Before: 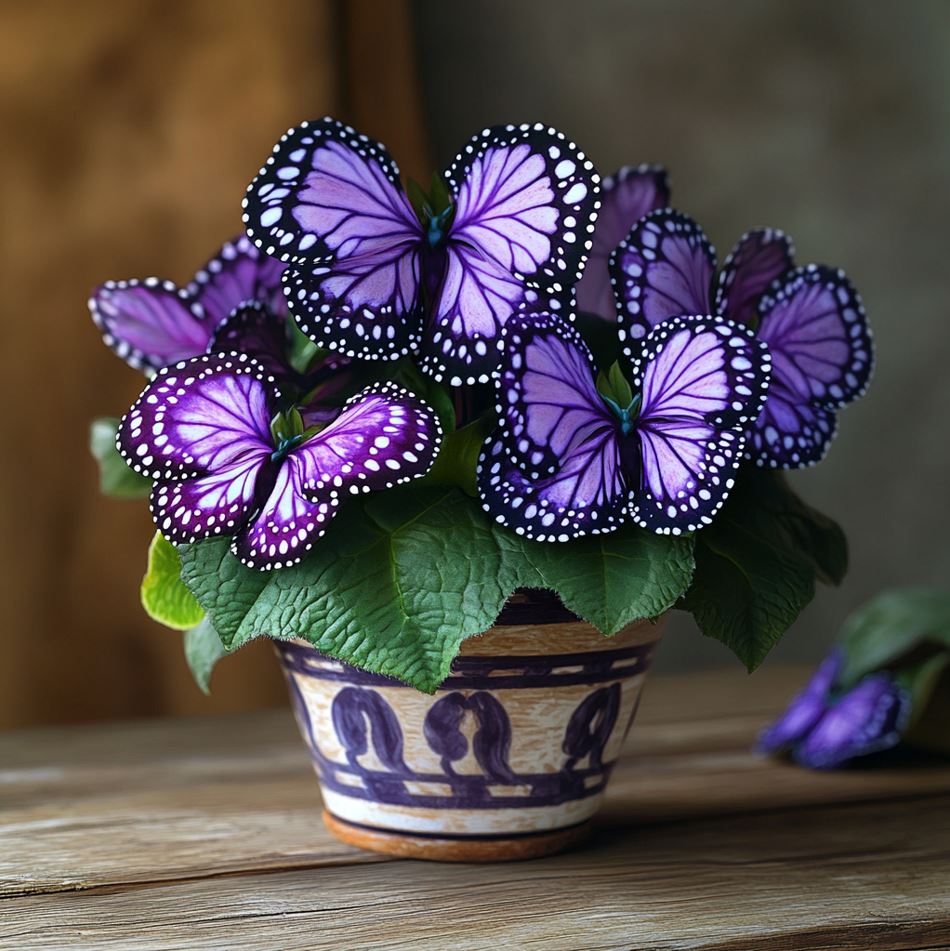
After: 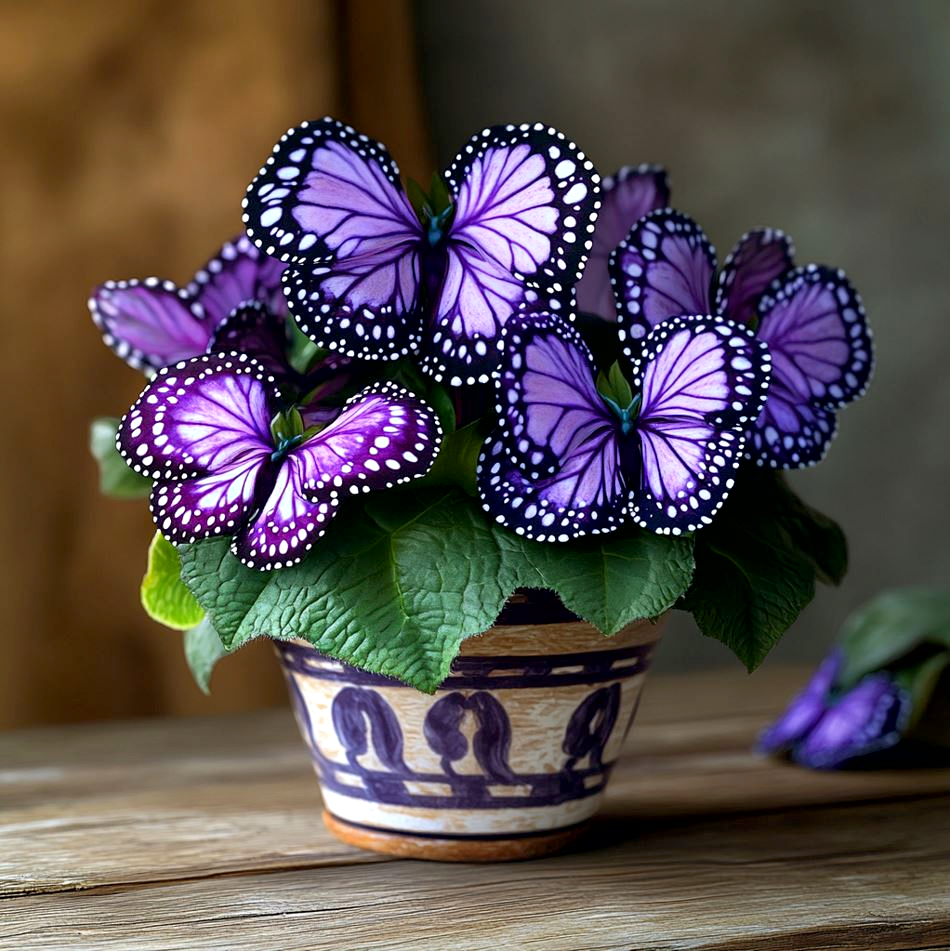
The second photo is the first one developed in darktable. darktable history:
exposure: black level correction 0.005, exposure 0.275 EV, compensate exposure bias true, compensate highlight preservation false
